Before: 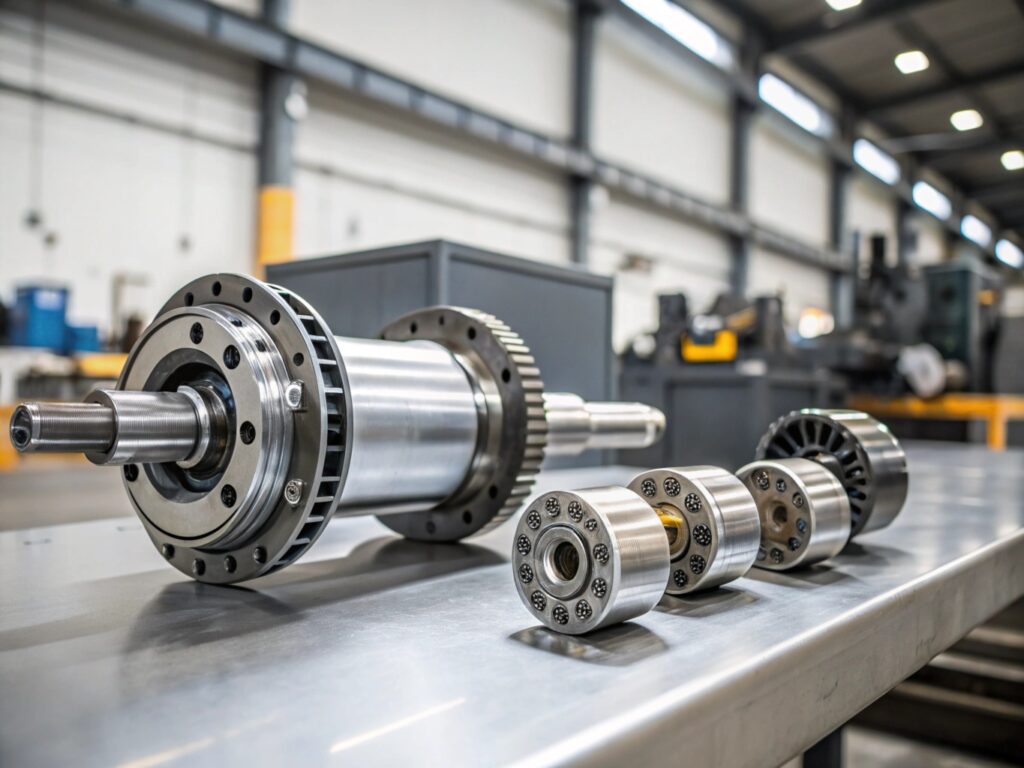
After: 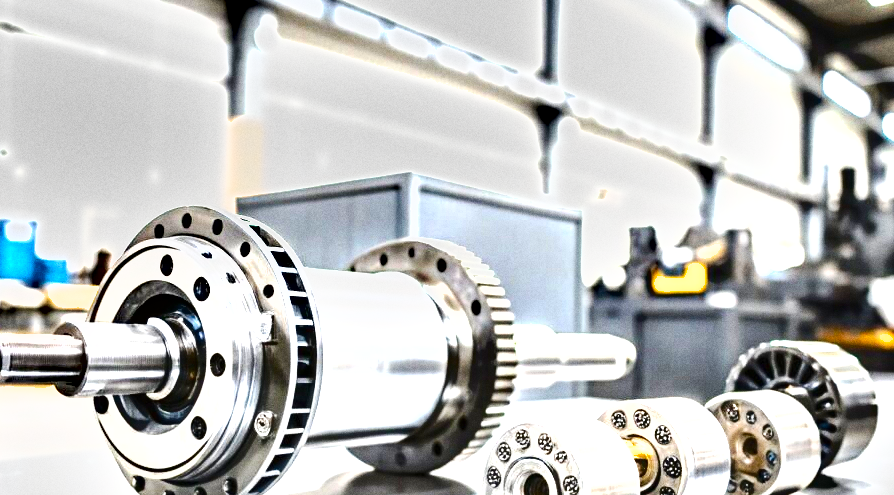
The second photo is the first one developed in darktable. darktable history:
grain: strength 26%
exposure: exposure 2.25 EV, compensate highlight preservation false
crop: left 3.015%, top 8.969%, right 9.647%, bottom 26.457%
shadows and highlights: soften with gaussian
tone curve: curves: ch0 [(0, 0) (0.003, 0.008) (0.011, 0.017) (0.025, 0.027) (0.044, 0.043) (0.069, 0.059) (0.1, 0.086) (0.136, 0.112) (0.177, 0.152) (0.224, 0.203) (0.277, 0.277) (0.335, 0.346) (0.399, 0.439) (0.468, 0.527) (0.543, 0.613) (0.623, 0.693) (0.709, 0.787) (0.801, 0.863) (0.898, 0.927) (1, 1)], preserve colors none
